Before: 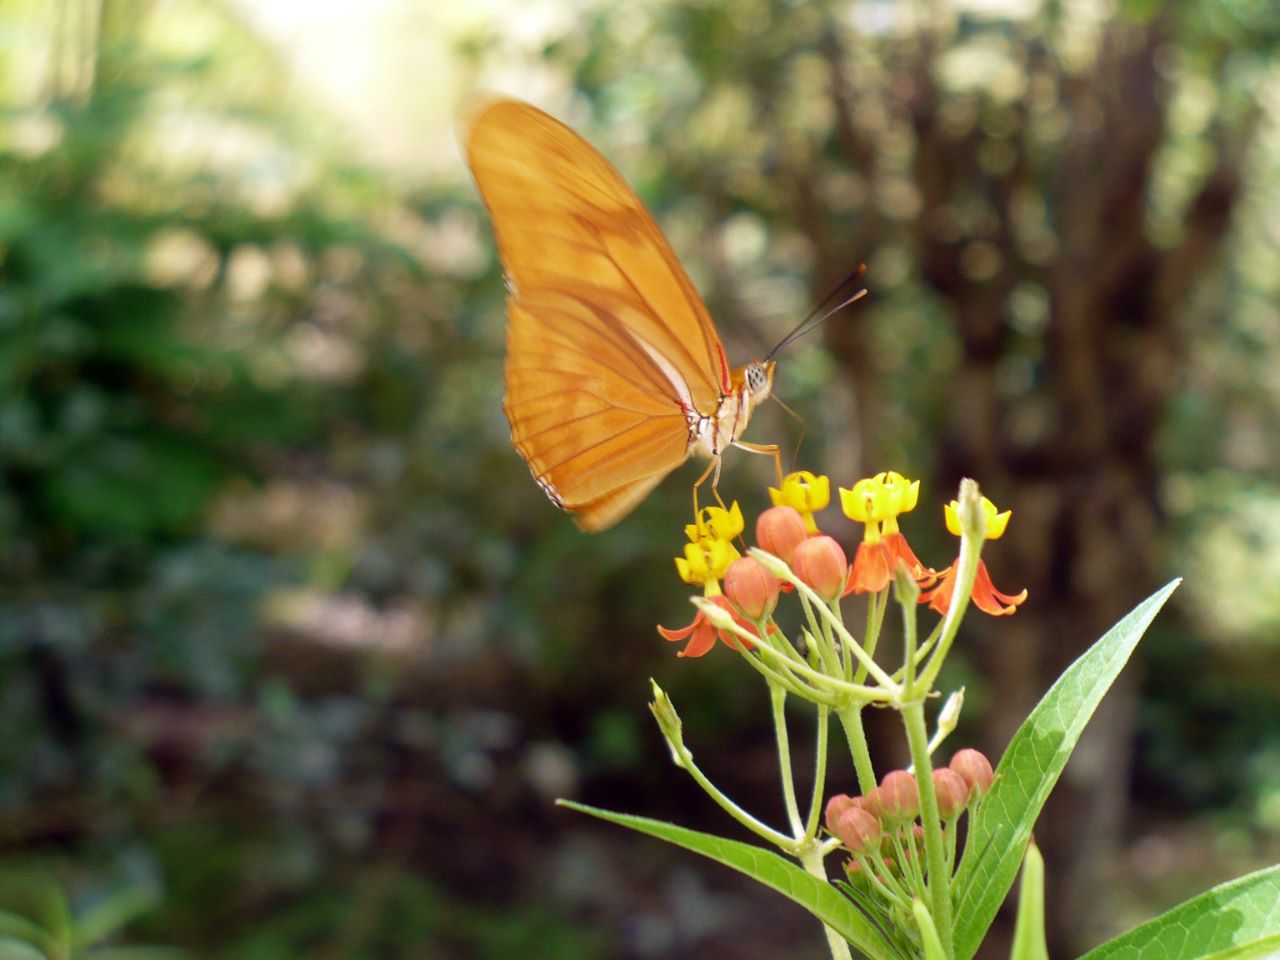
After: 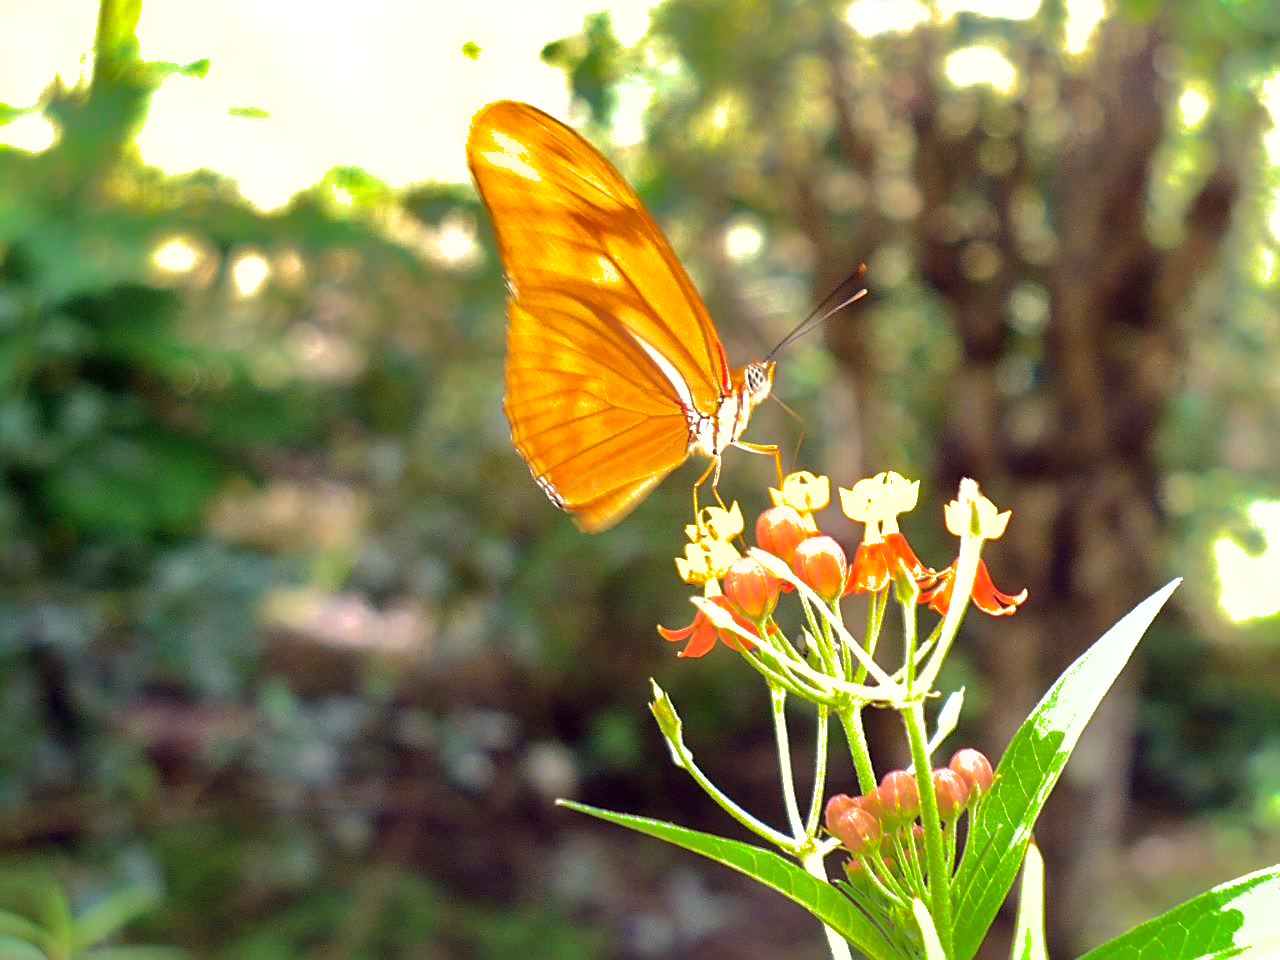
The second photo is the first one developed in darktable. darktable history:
shadows and highlights: shadows 25.47, highlights -71.3
exposure: black level correction 0, exposure 1 EV, compensate highlight preservation false
sharpen: on, module defaults
